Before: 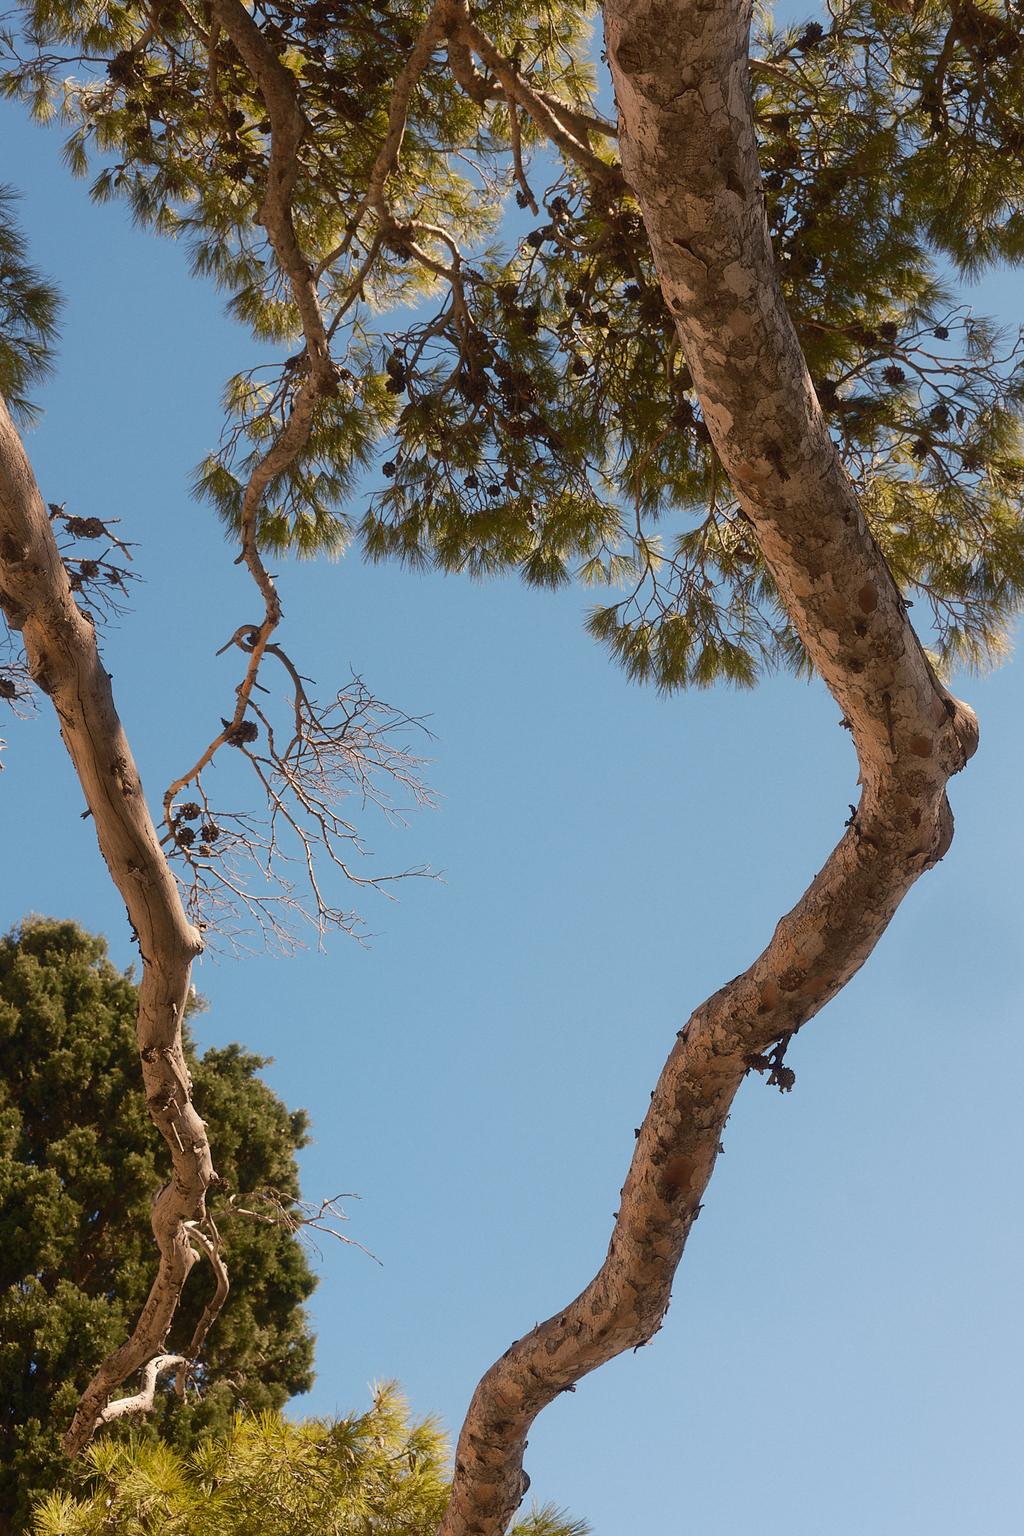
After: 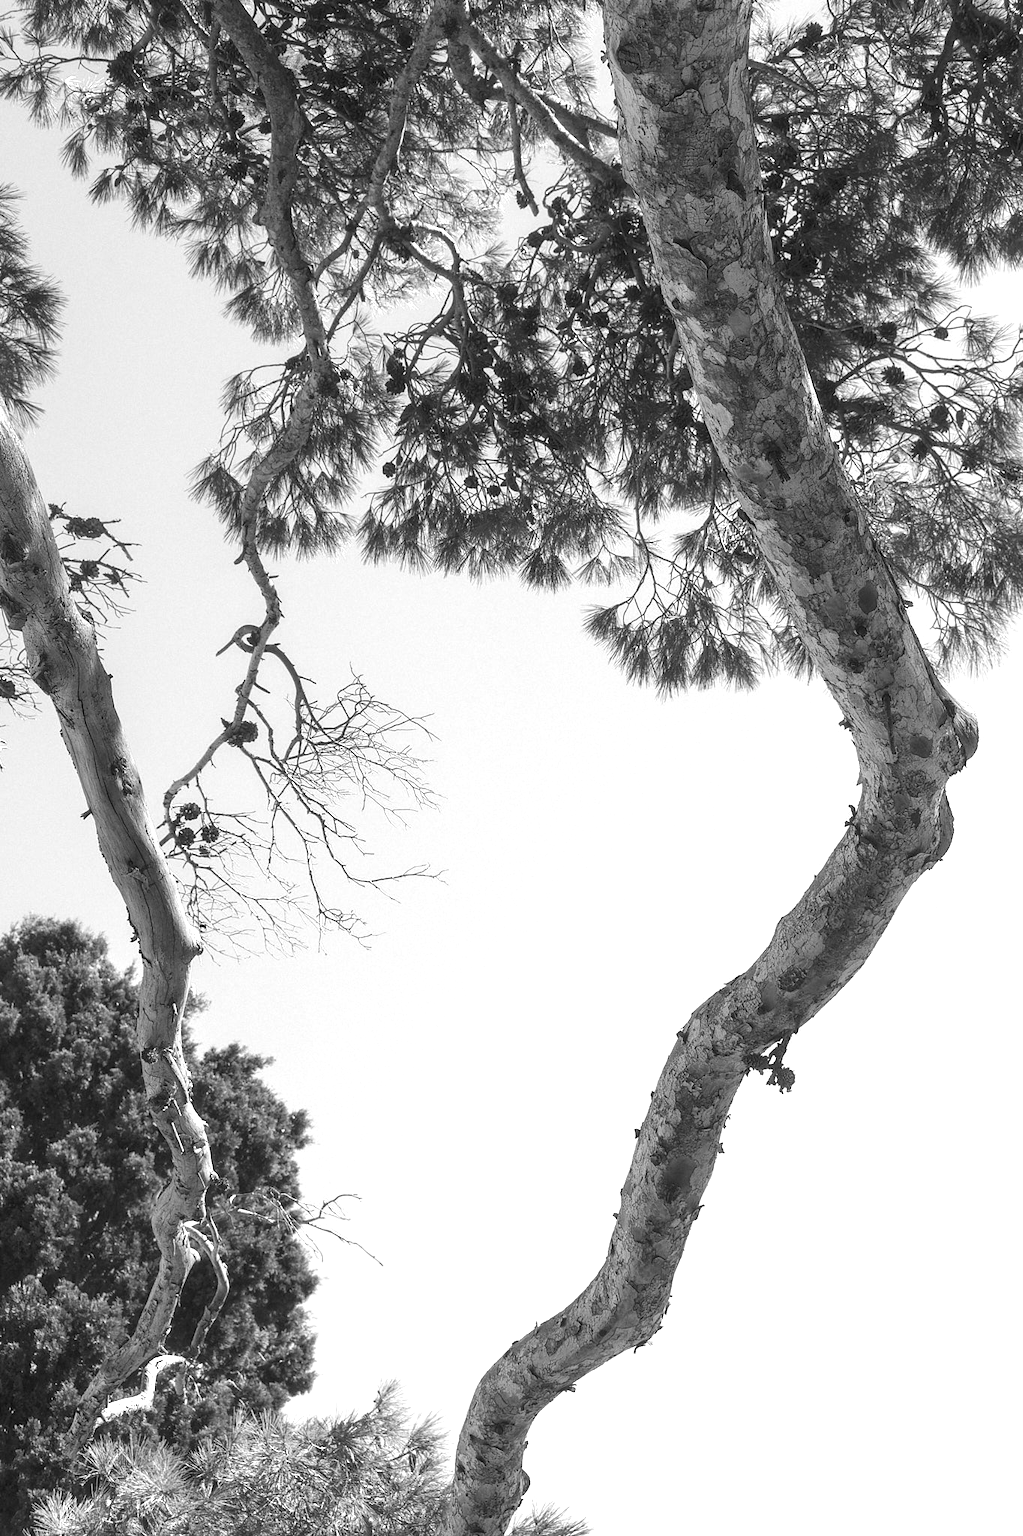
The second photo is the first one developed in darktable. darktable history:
exposure: black level correction -0.001, exposure 0.906 EV, compensate exposure bias true, compensate highlight preservation false
color calibration: output gray [0.25, 0.35, 0.4, 0], illuminant custom, x 0.432, y 0.395, temperature 3140.01 K
local contrast: on, module defaults
